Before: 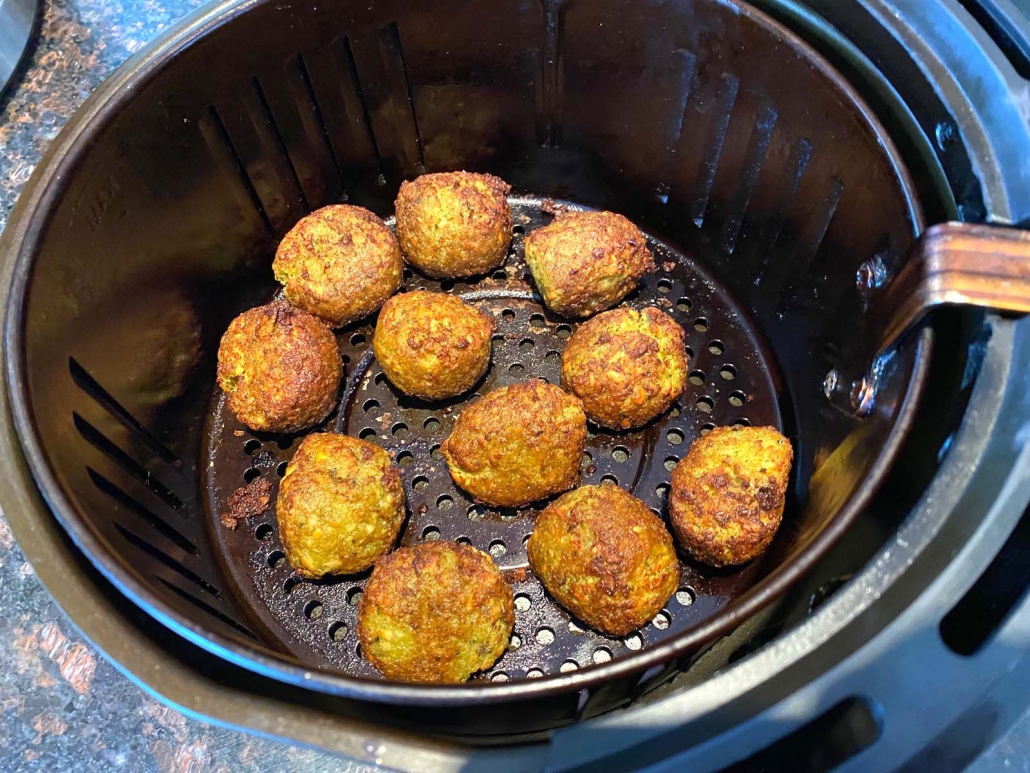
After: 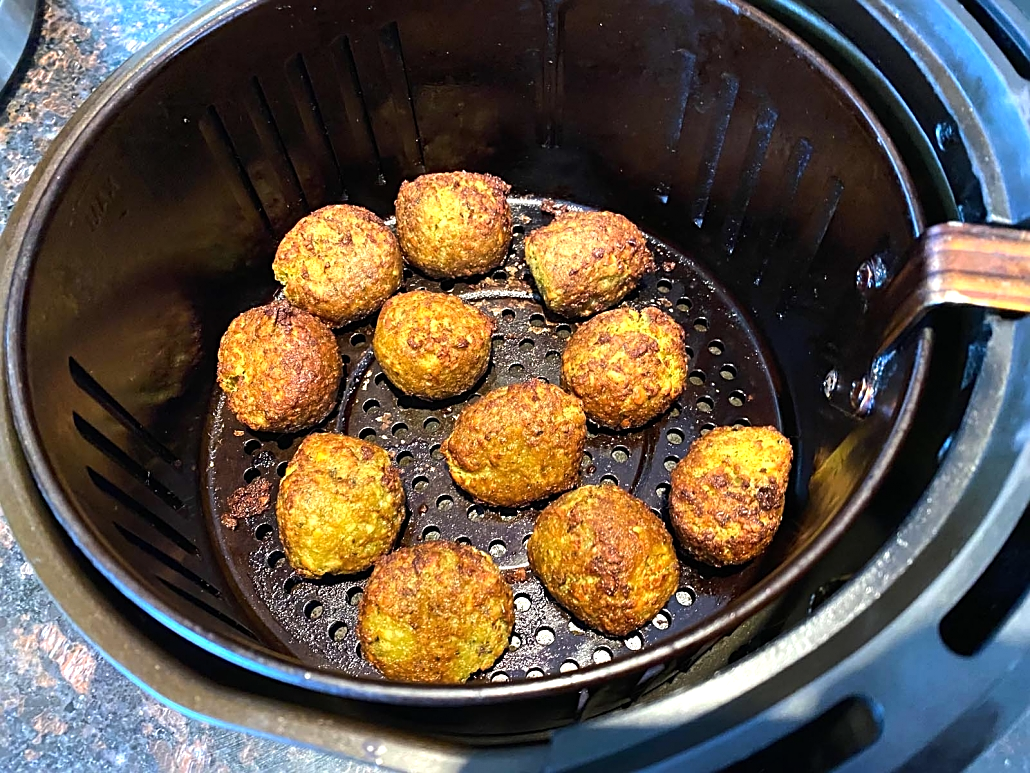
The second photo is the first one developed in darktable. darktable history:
tone equalizer: -8 EV -0.39 EV, -7 EV -0.398 EV, -6 EV -0.327 EV, -5 EV -0.255 EV, -3 EV 0.228 EV, -2 EV 0.31 EV, -1 EV 0.384 EV, +0 EV 0.398 EV, edges refinement/feathering 500, mask exposure compensation -1.57 EV, preserve details no
sharpen: on, module defaults
